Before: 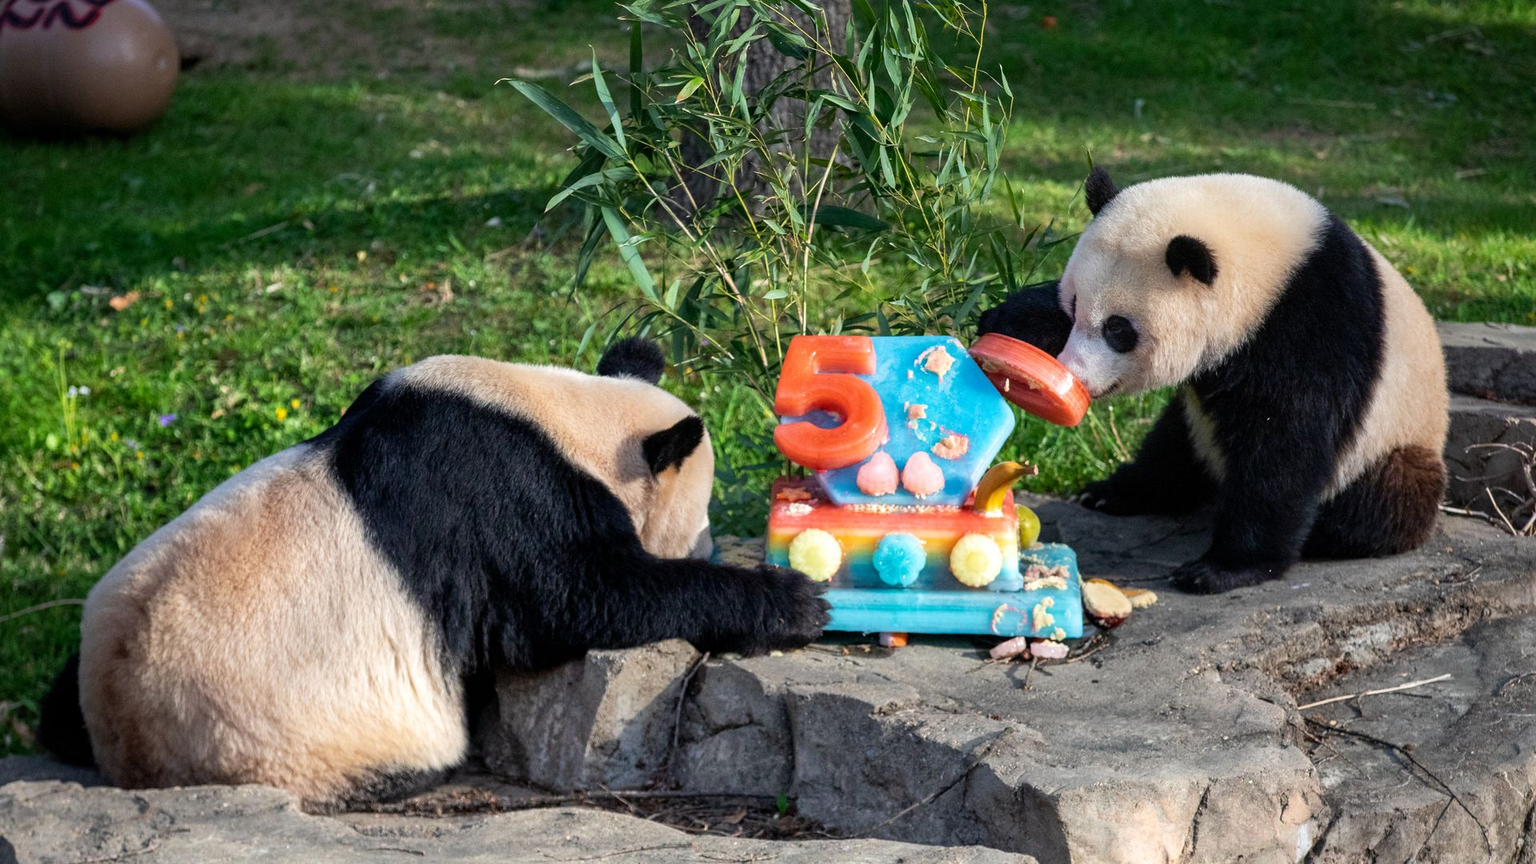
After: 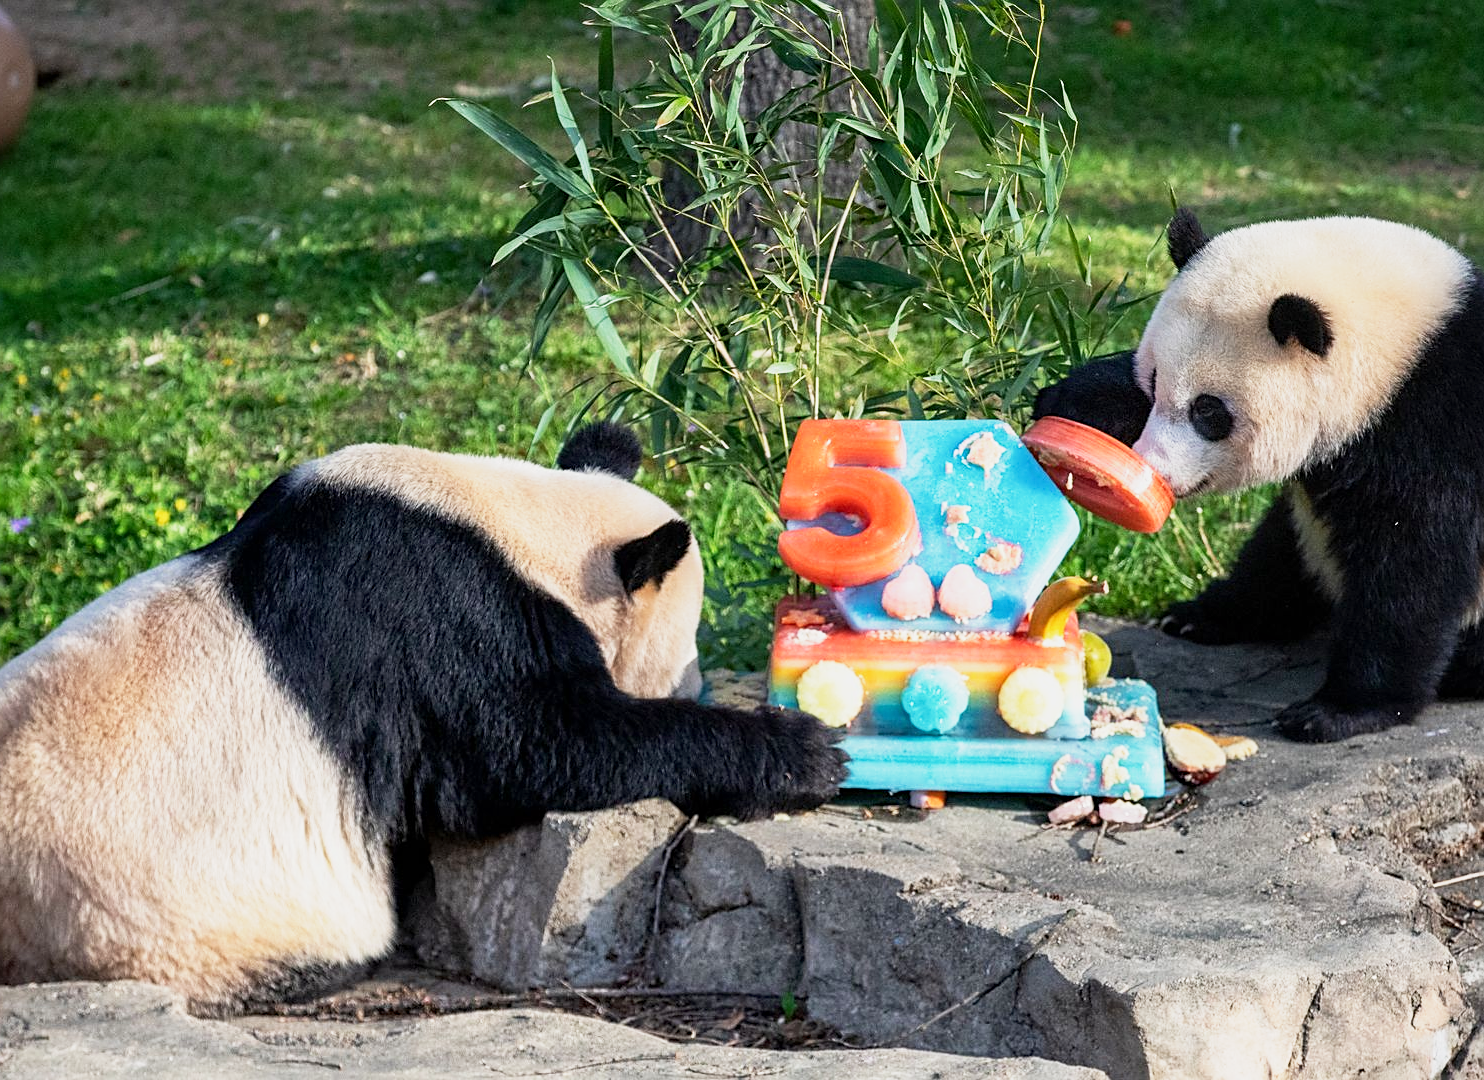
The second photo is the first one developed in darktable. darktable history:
local contrast: mode bilateral grid, contrast 16, coarseness 36, detail 105%, midtone range 0.2
base curve: curves: ch0 [(0, 0) (0.088, 0.125) (0.176, 0.251) (0.354, 0.501) (0.613, 0.749) (1, 0.877)], preserve colors none
sharpen: on, module defaults
crop: left 9.85%, right 12.817%
